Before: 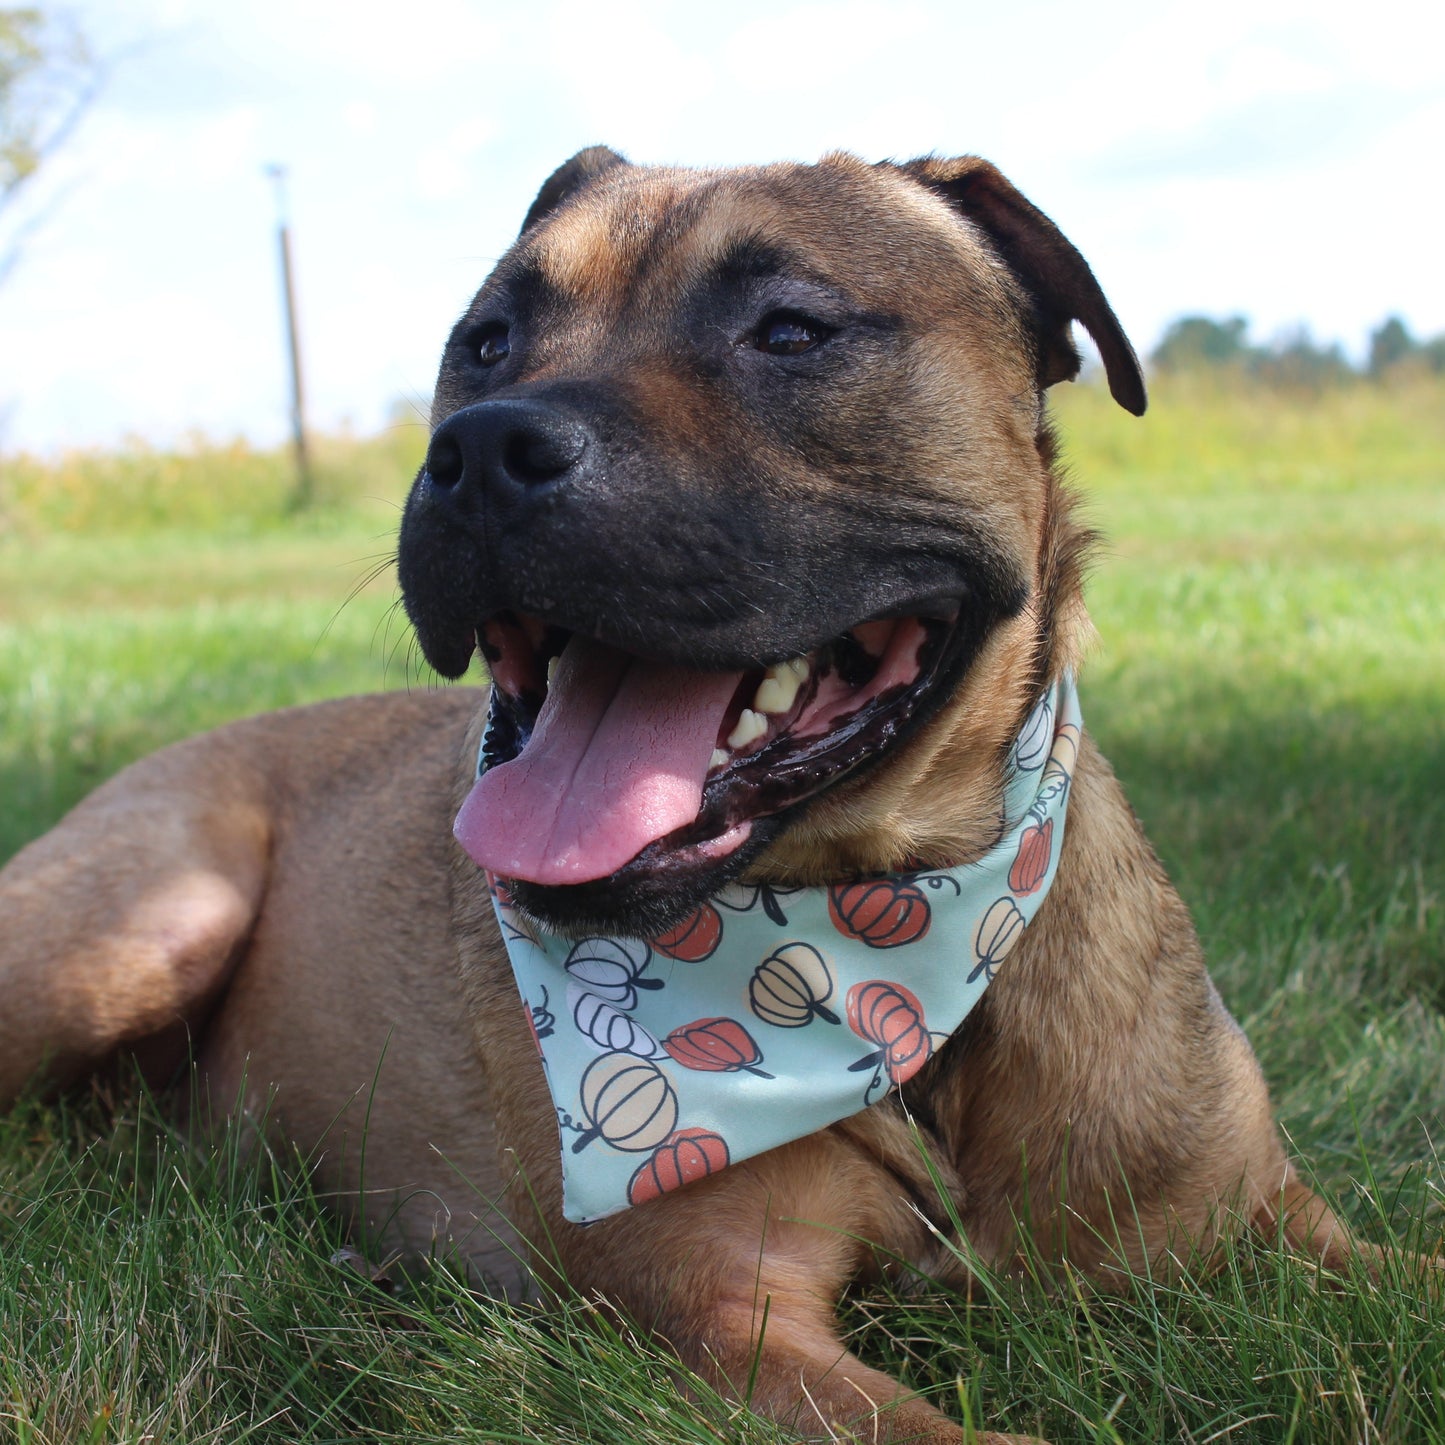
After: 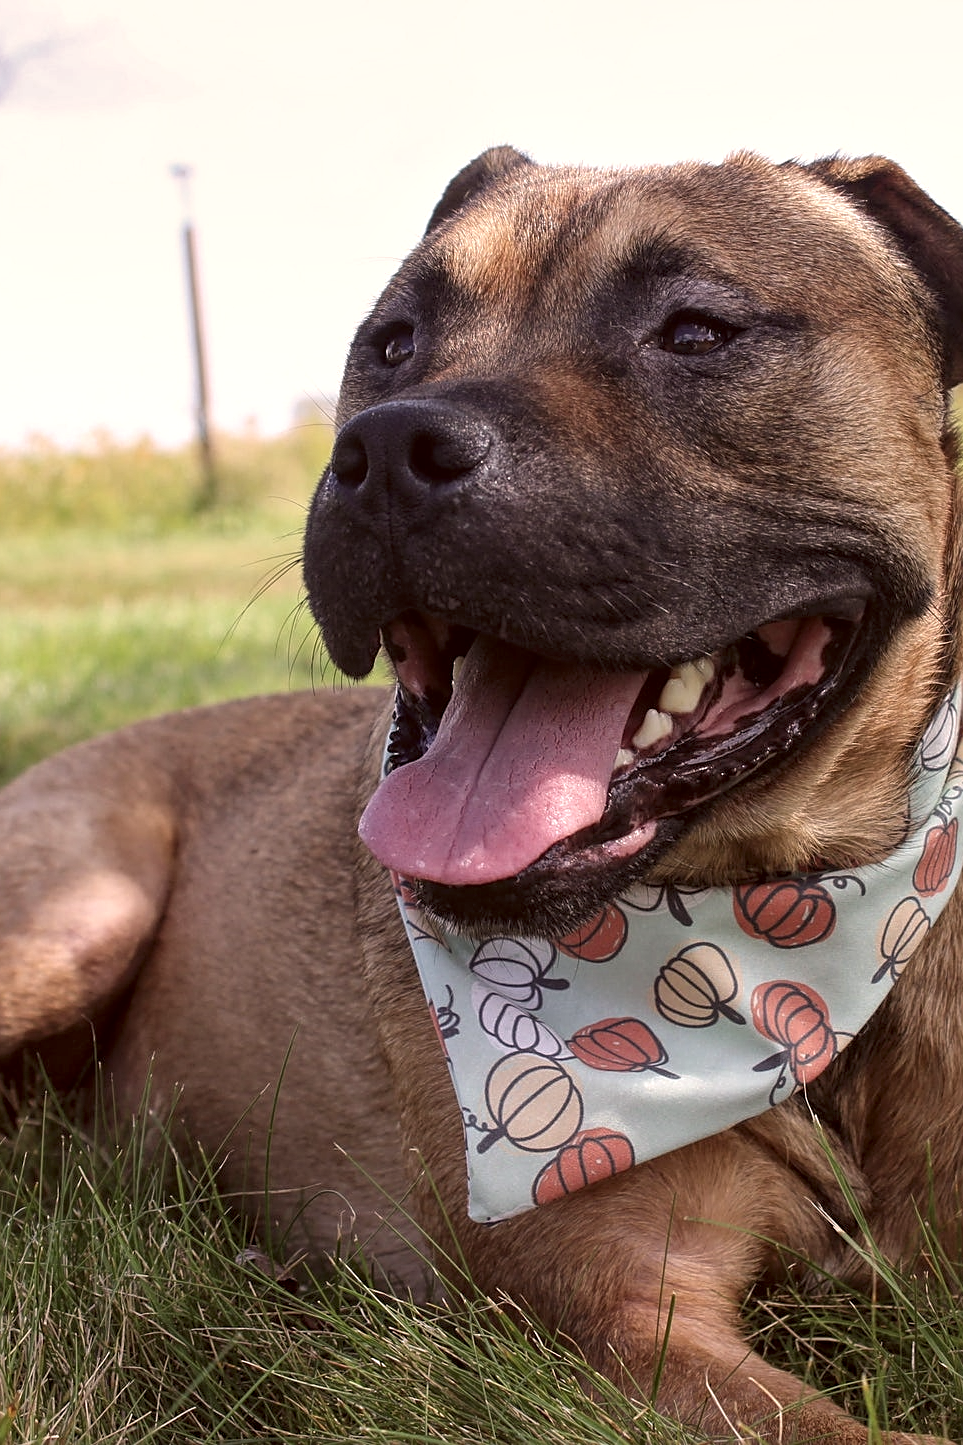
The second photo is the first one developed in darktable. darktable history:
color correction: highlights a* 10.21, highlights b* 9.79, shadows a* 8.61, shadows b* 7.88, saturation 0.8
crop and rotate: left 6.617%, right 26.717%
white balance: red 1, blue 1
sharpen: on, module defaults
local contrast: highlights 99%, shadows 86%, detail 160%, midtone range 0.2
